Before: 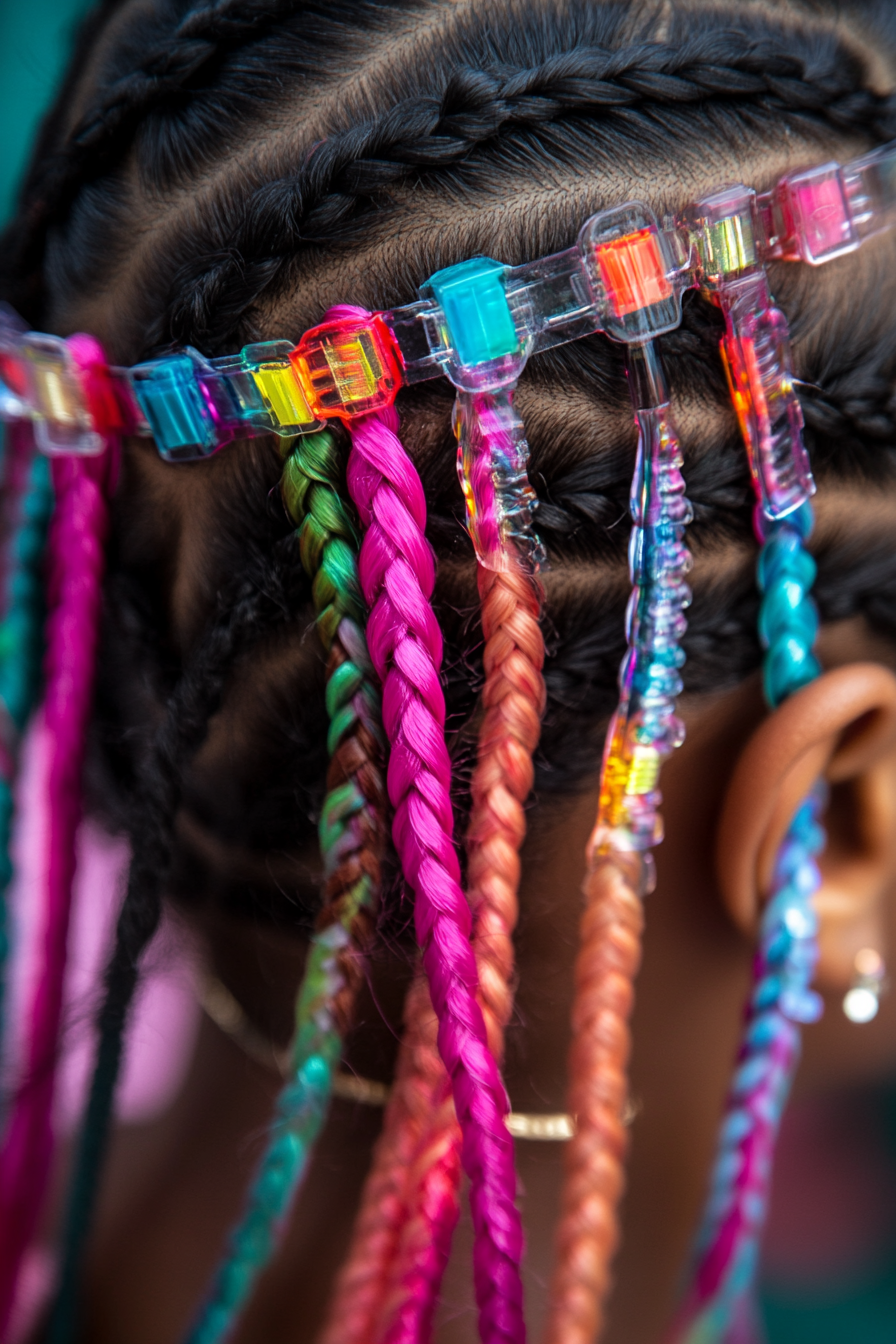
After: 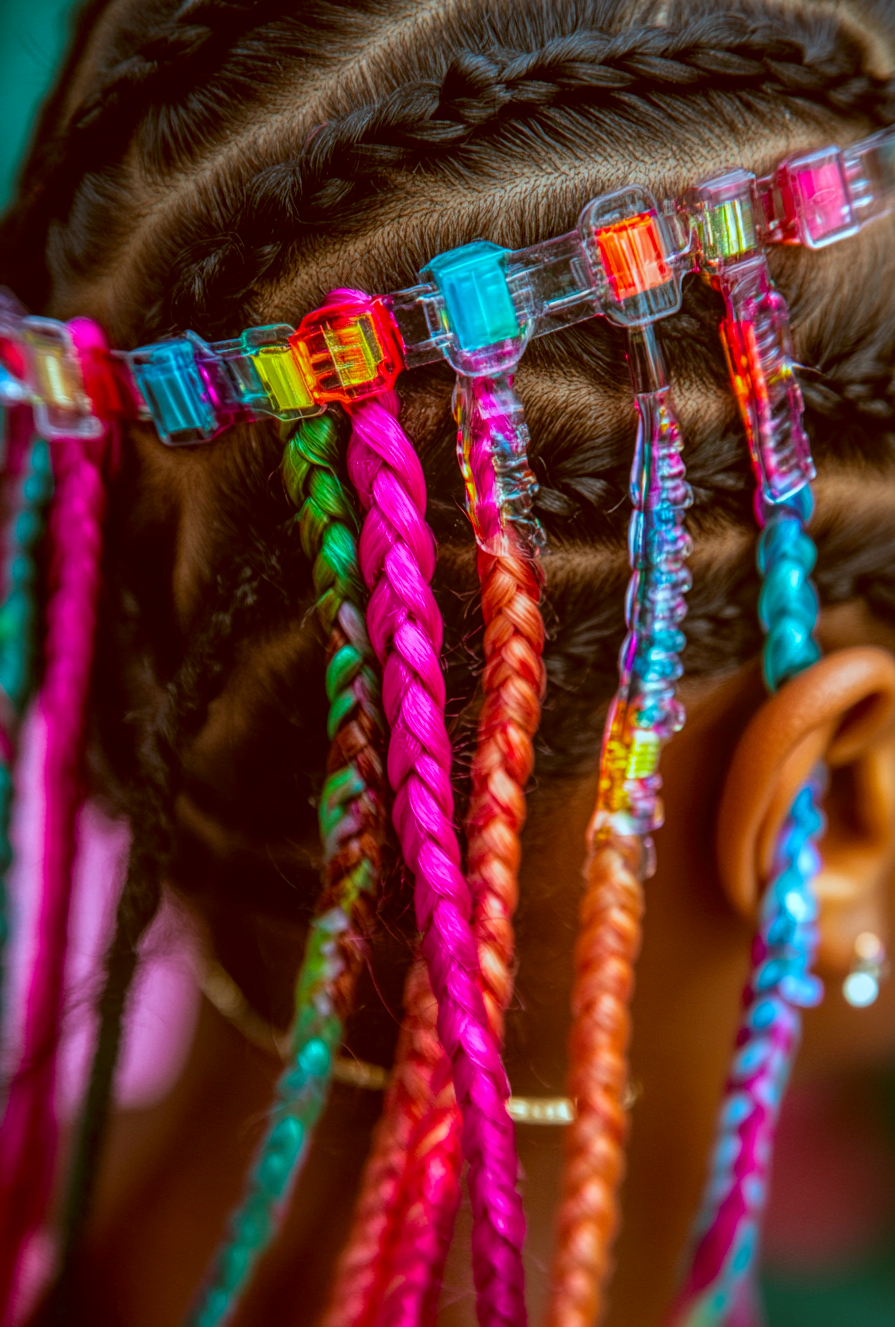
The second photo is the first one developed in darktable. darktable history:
exposure: compensate highlight preservation false
local contrast: highlights 66%, shadows 34%, detail 167%, midtone range 0.2
crop: top 1.211%, right 0.108%
color balance rgb: perceptual saturation grading › global saturation 29.955%, global vibrance 20%
color correction: highlights a* -14.24, highlights b* -16.99, shadows a* 10.85, shadows b* 29.06
